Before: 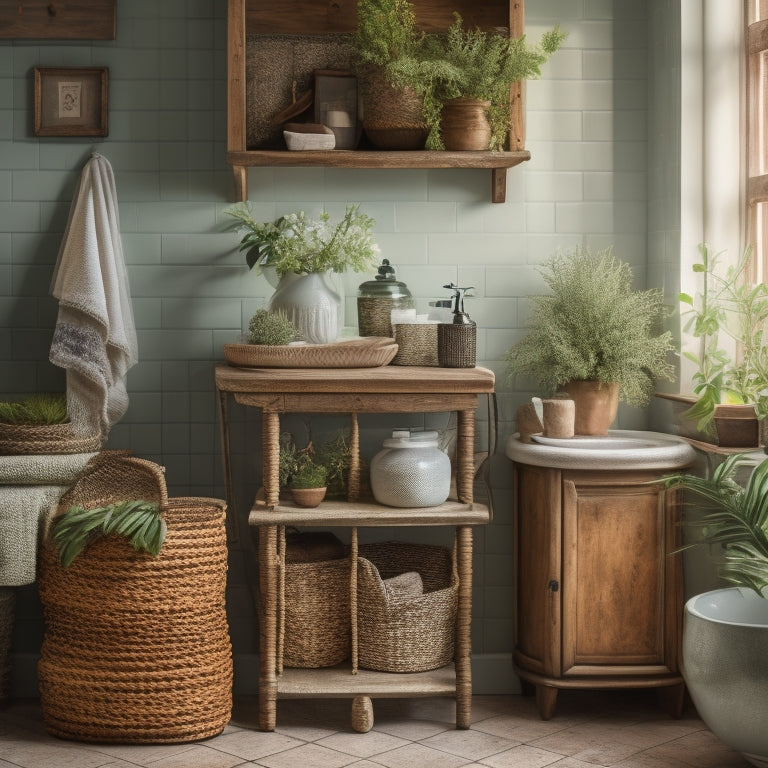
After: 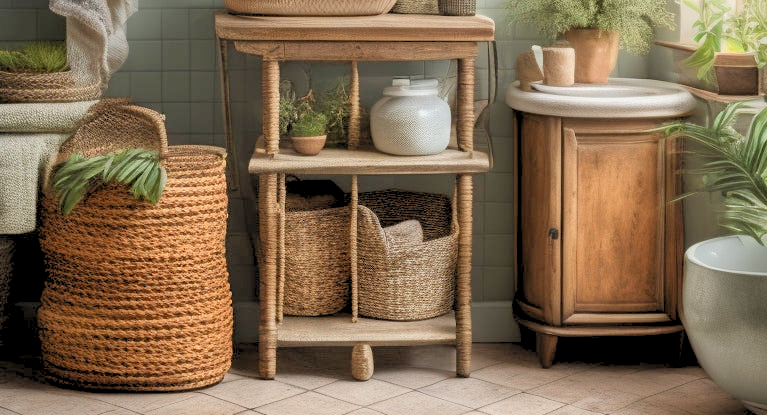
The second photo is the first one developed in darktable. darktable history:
crop and rotate: top 45.877%, right 0.102%
levels: levels [0.093, 0.434, 0.988]
